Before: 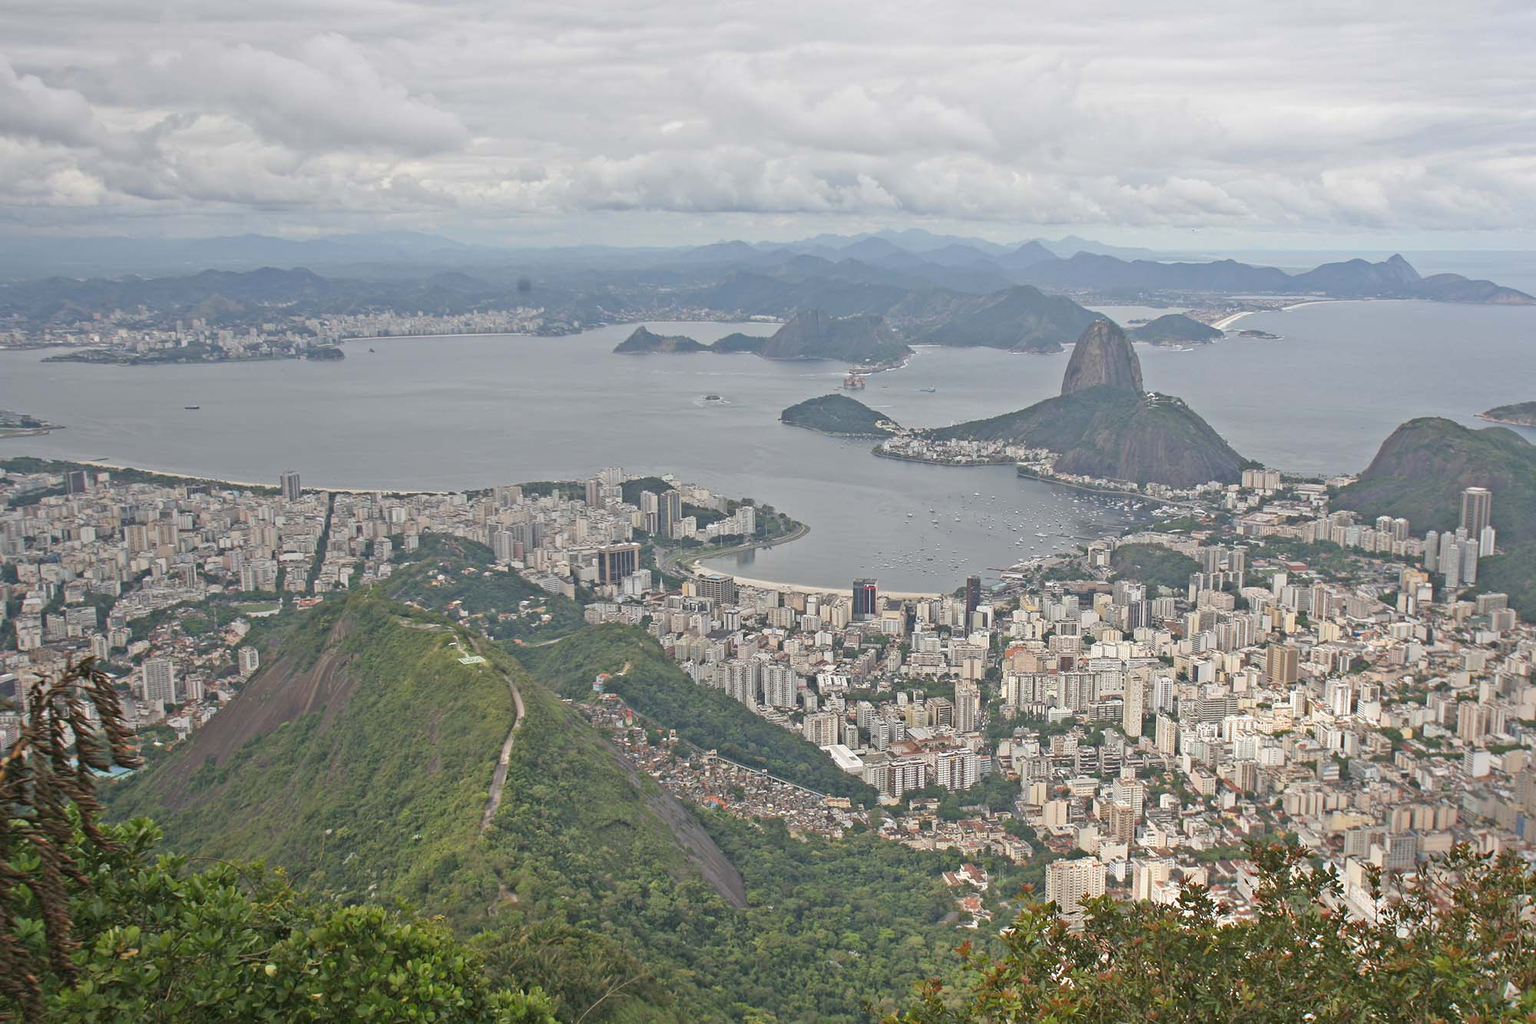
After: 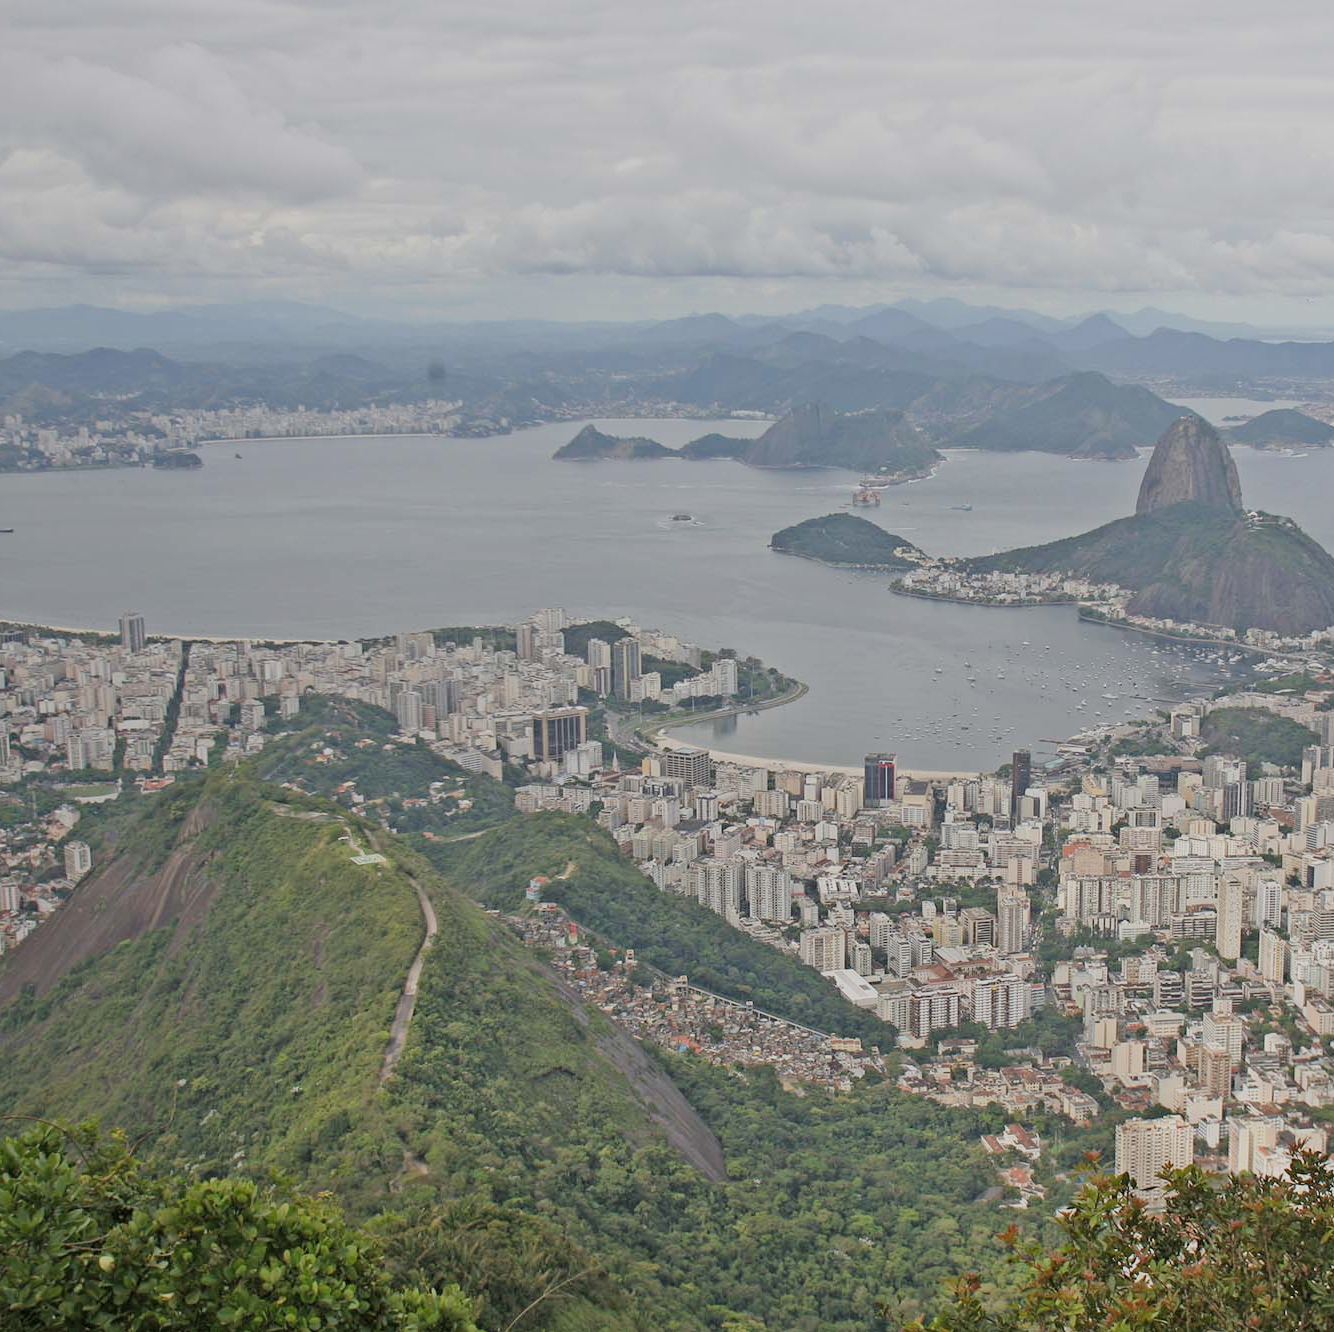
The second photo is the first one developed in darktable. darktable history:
crop and rotate: left 12.339%, right 20.937%
filmic rgb: black relative exposure -7.65 EV, white relative exposure 4.56 EV, threshold 2.94 EV, hardness 3.61, enable highlight reconstruction true
